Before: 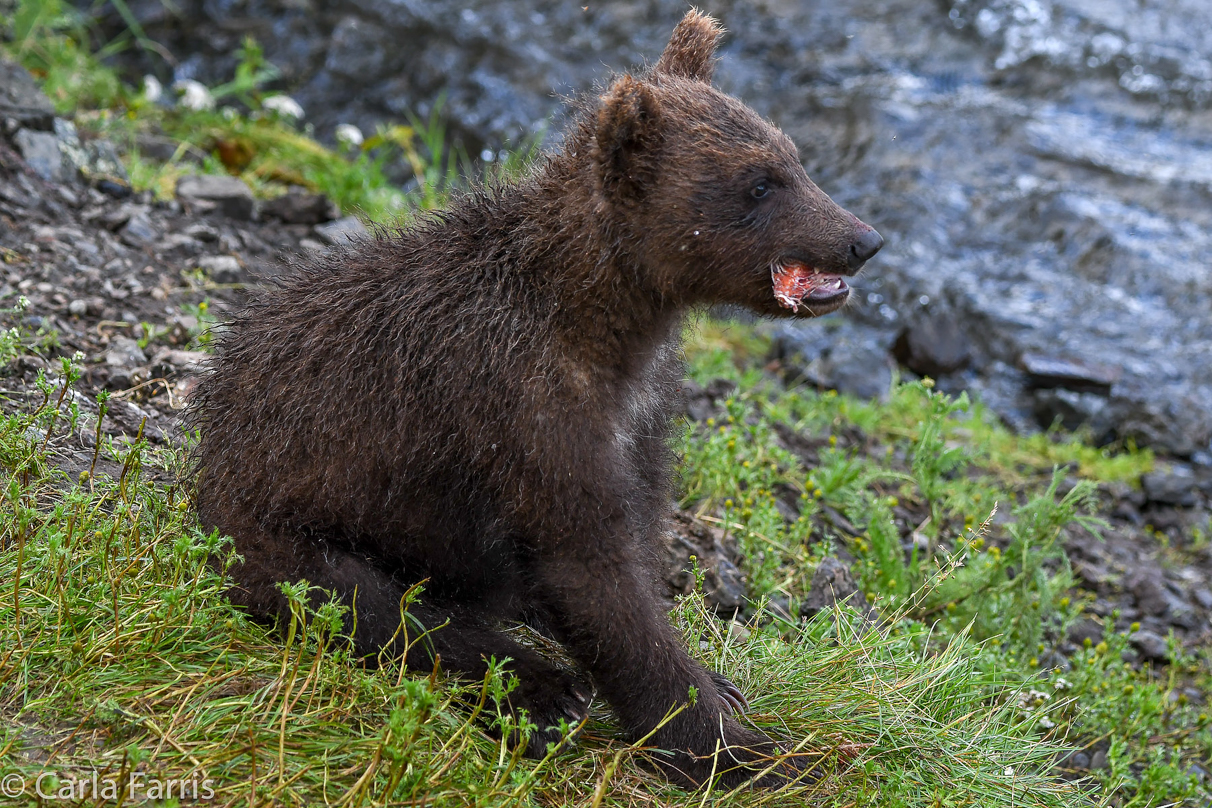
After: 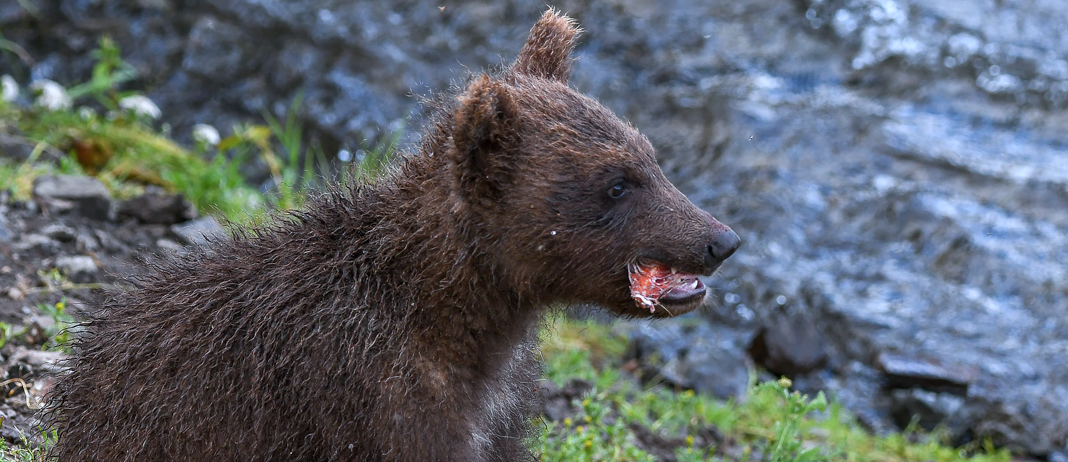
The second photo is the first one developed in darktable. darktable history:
crop and rotate: left 11.812%, bottom 42.776%
color correction: highlights a* -0.772, highlights b* -8.92
